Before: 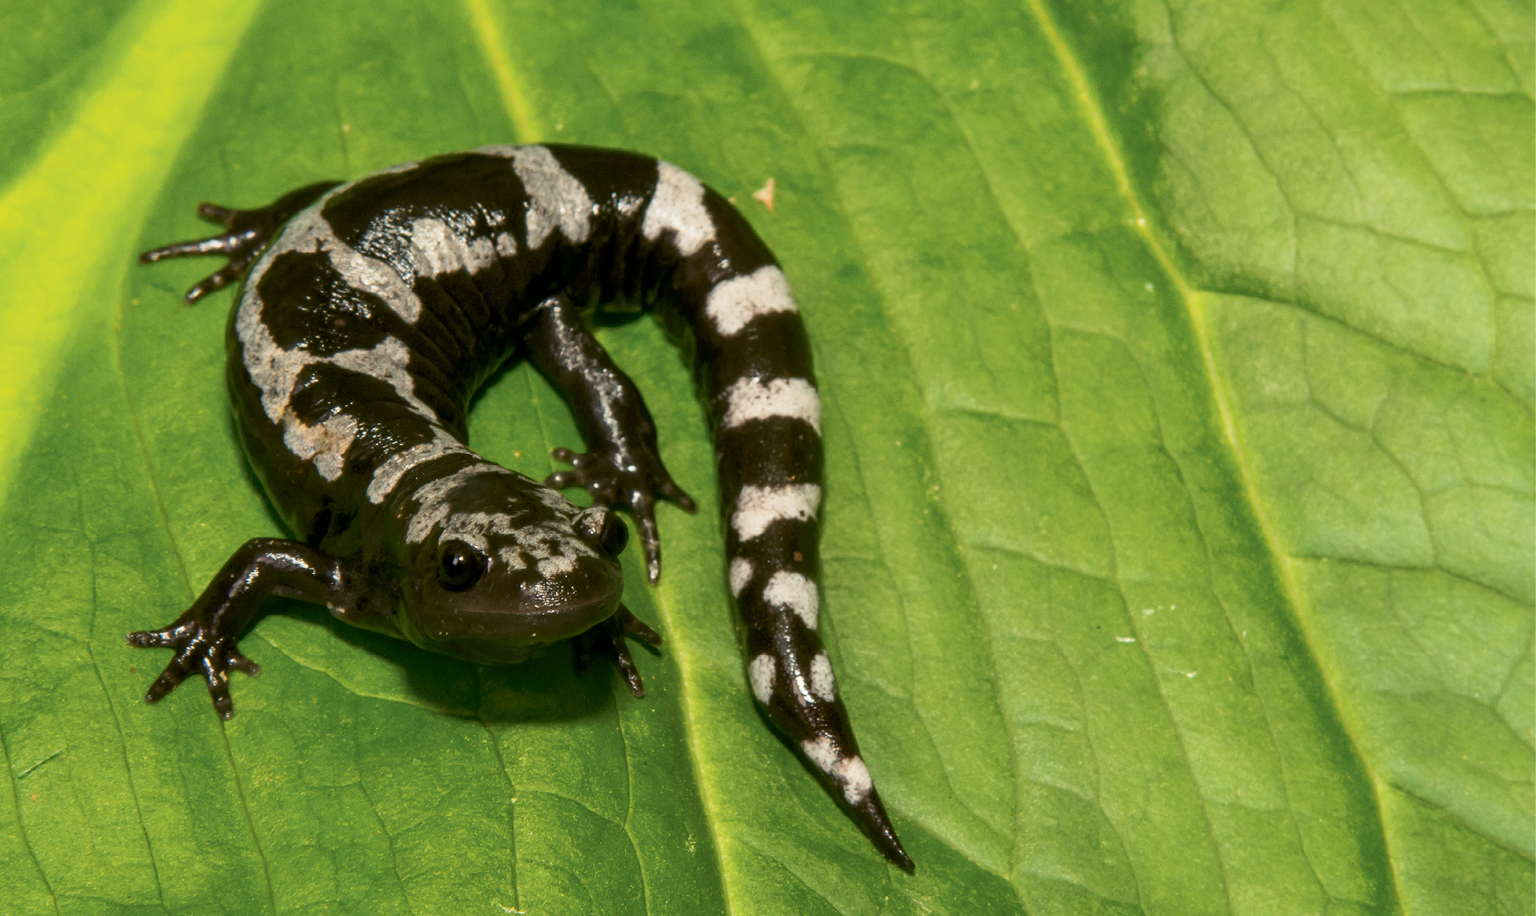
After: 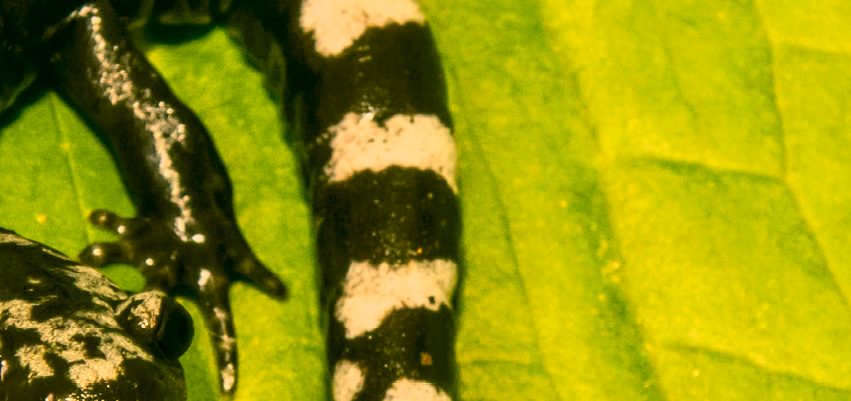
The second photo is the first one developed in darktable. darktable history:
color correction: highlights a* 5.3, highlights b* 24.26, shadows a* -15.58, shadows b* 4.02
local contrast: detail 130%
exposure: exposure -0.01 EV, compensate highlight preservation false
crop: left 31.751%, top 32.172%, right 27.8%, bottom 35.83%
tone curve: curves: ch0 [(0, 0.008) (0.107, 0.083) (0.283, 0.287) (0.429, 0.51) (0.607, 0.739) (0.789, 0.893) (0.998, 0.978)]; ch1 [(0, 0) (0.323, 0.339) (0.438, 0.427) (0.478, 0.484) (0.502, 0.502) (0.527, 0.525) (0.571, 0.579) (0.608, 0.629) (0.669, 0.704) (0.859, 0.899) (1, 1)]; ch2 [(0, 0) (0.33, 0.347) (0.421, 0.456) (0.473, 0.498) (0.502, 0.504) (0.522, 0.524) (0.549, 0.567) (0.593, 0.626) (0.676, 0.724) (1, 1)], color space Lab, independent channels, preserve colors none
color calibration: x 0.37, y 0.382, temperature 4313.32 K
color balance rgb: shadows lift › luminance -5%, shadows lift › chroma 1.1%, shadows lift › hue 219°, power › luminance 10%, power › chroma 2.83%, power › hue 60°, highlights gain › chroma 4.52%, highlights gain › hue 33.33°, saturation formula JzAzBz (2021)
